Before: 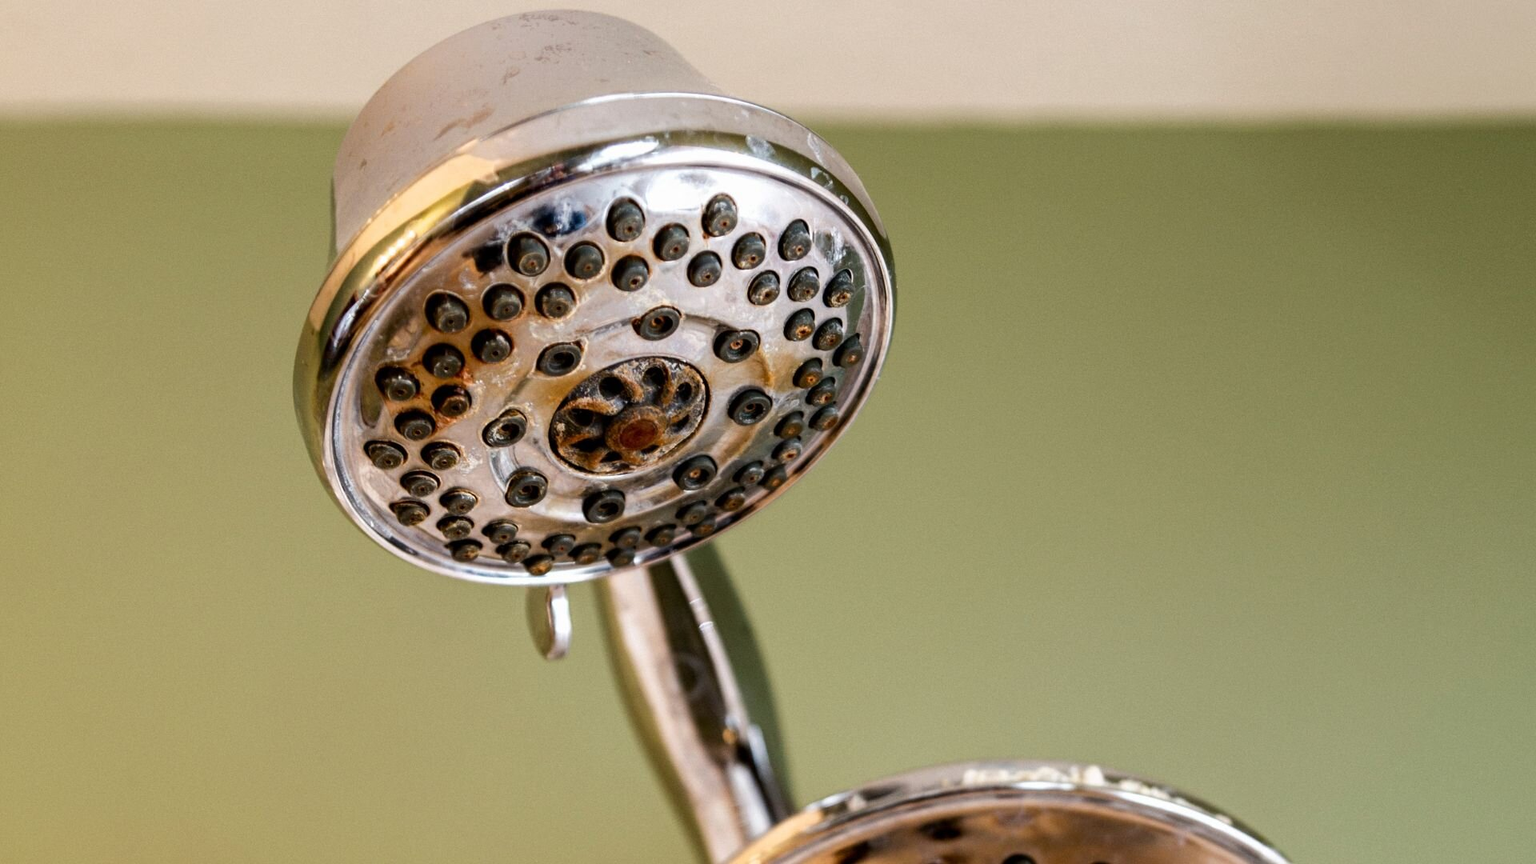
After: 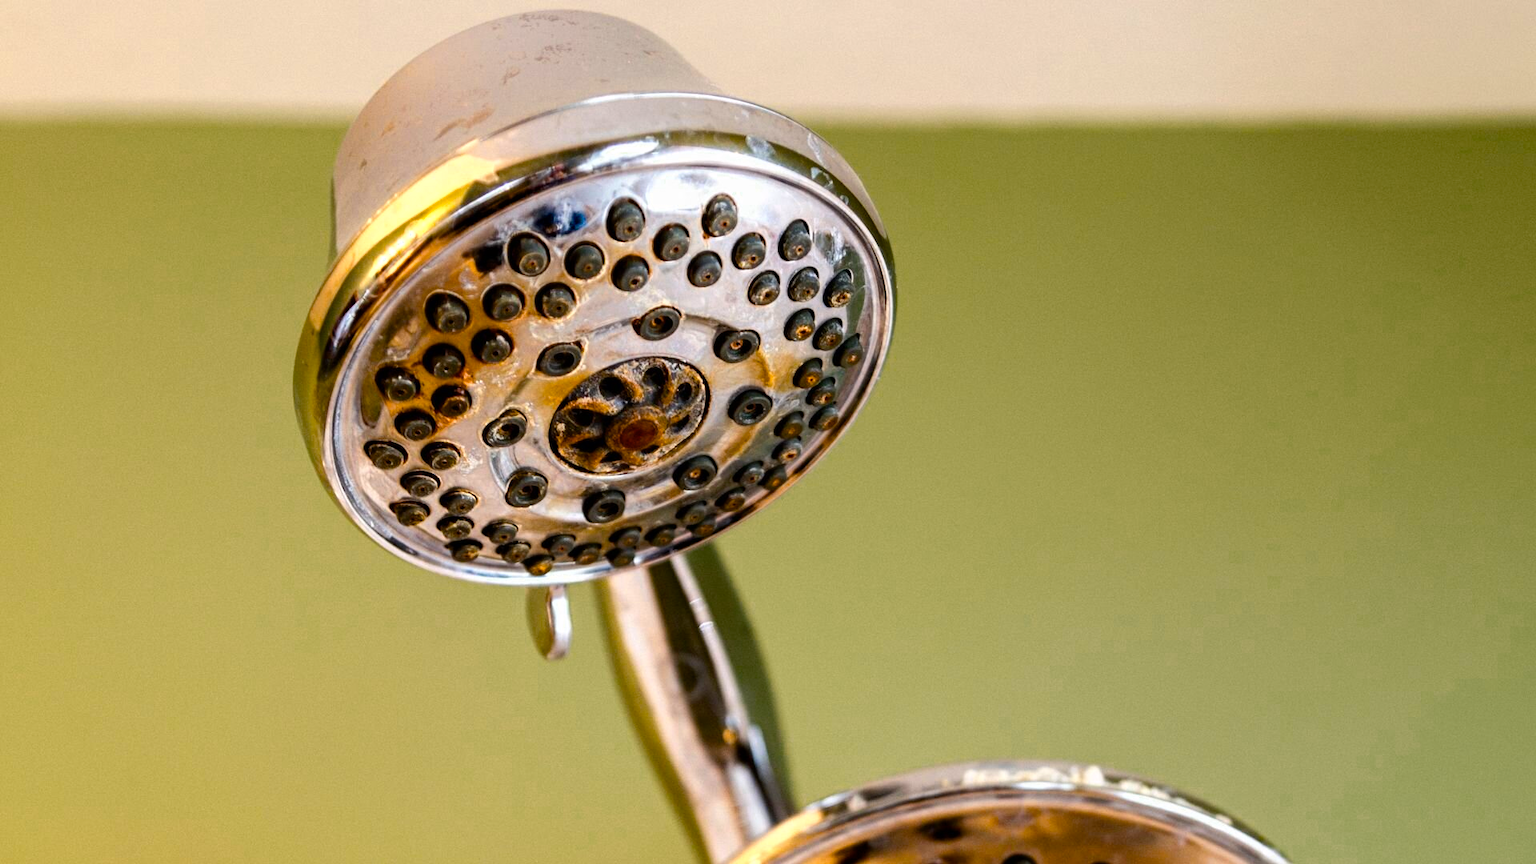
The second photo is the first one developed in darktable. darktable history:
color balance rgb: perceptual saturation grading › global saturation 18.949%, saturation formula JzAzBz (2021)
color zones: curves: ch0 [(0.099, 0.624) (0.257, 0.596) (0.384, 0.376) (0.529, 0.492) (0.697, 0.564) (0.768, 0.532) (0.908, 0.644)]; ch1 [(0.112, 0.564) (0.254, 0.612) (0.432, 0.676) (0.592, 0.456) (0.743, 0.684) (0.888, 0.536)]; ch2 [(0.25, 0.5) (0.469, 0.36) (0.75, 0.5)]
